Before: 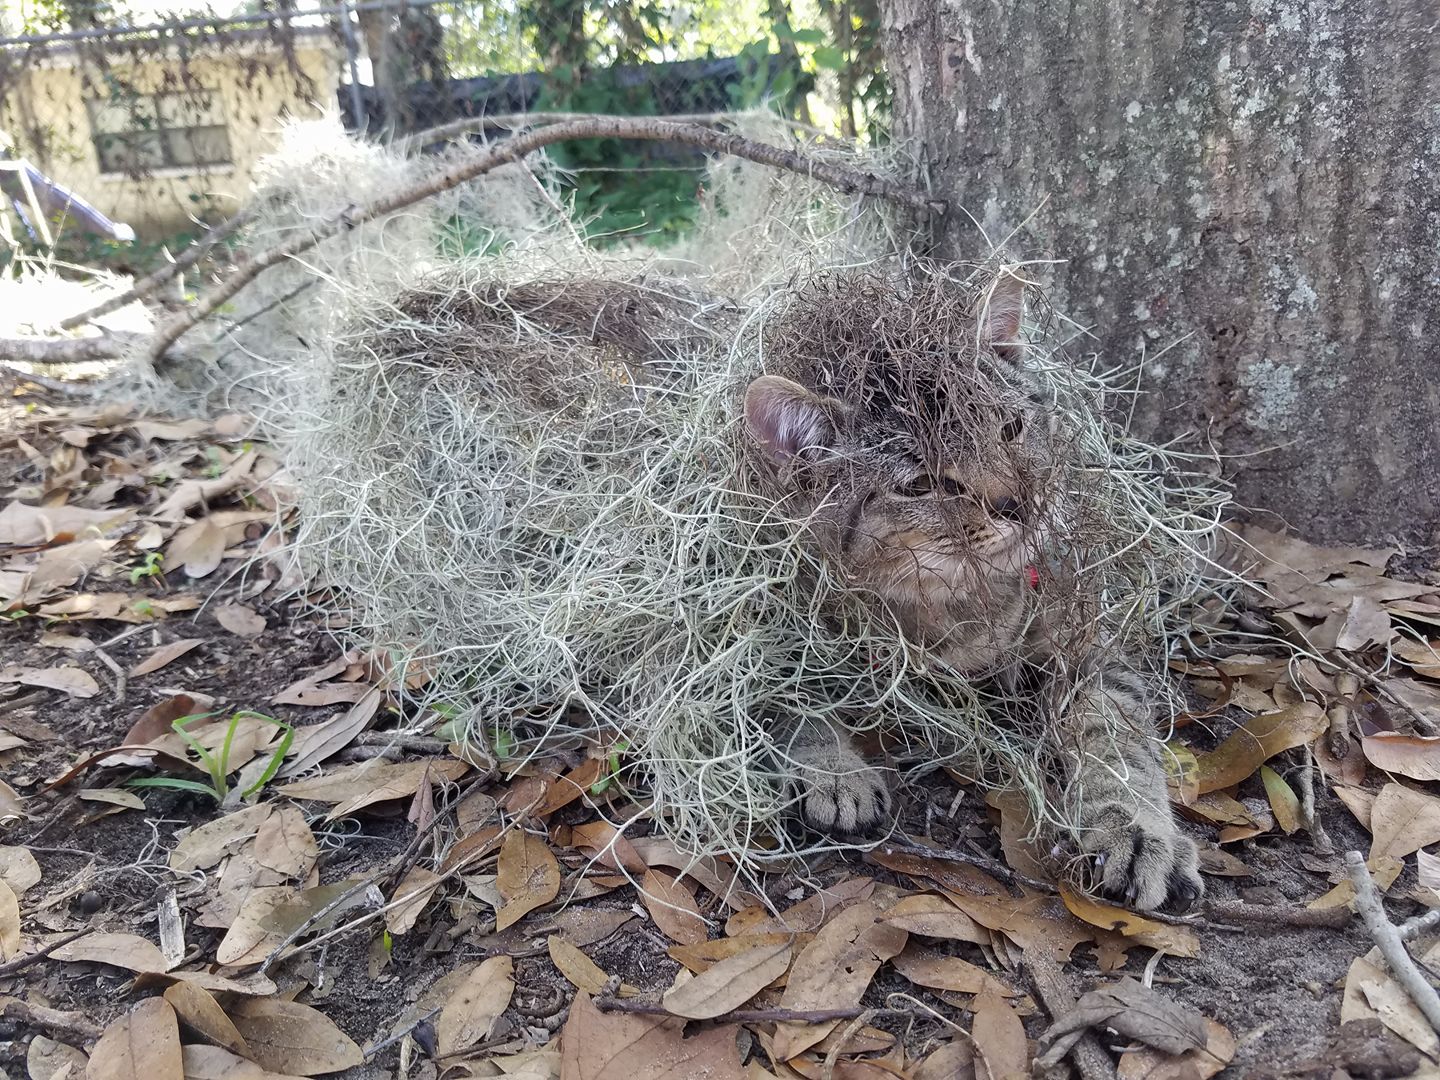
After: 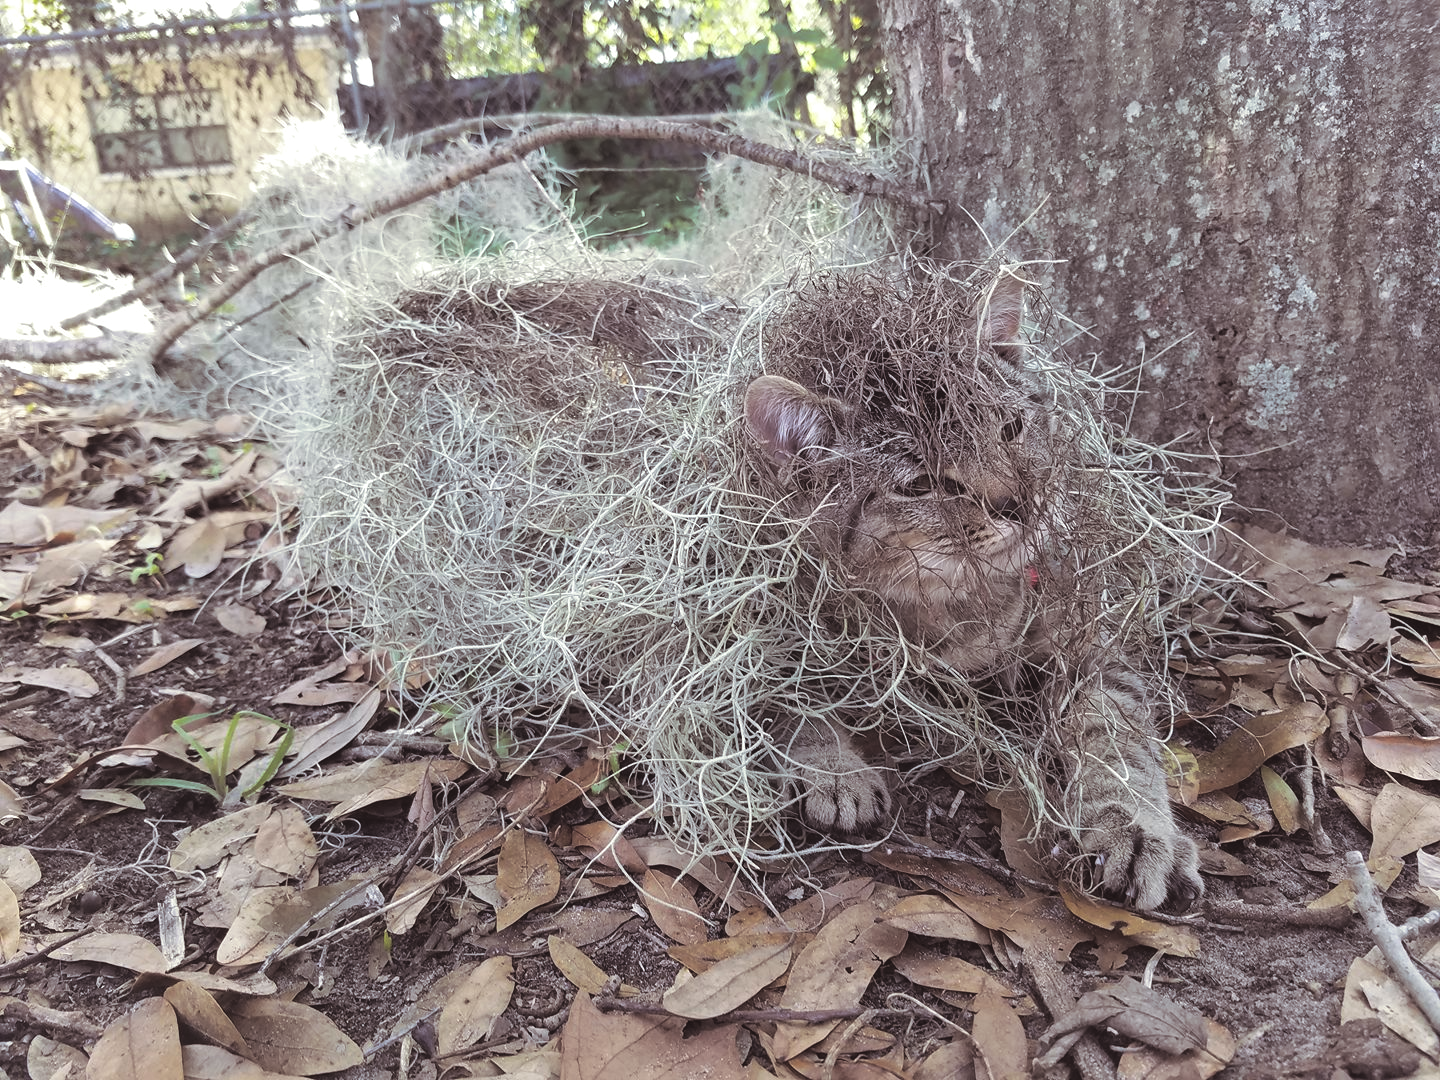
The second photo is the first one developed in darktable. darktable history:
exposure: black level correction -0.008, exposure 0.067 EV, compensate highlight preservation false
split-toning: shadows › saturation 0.2
